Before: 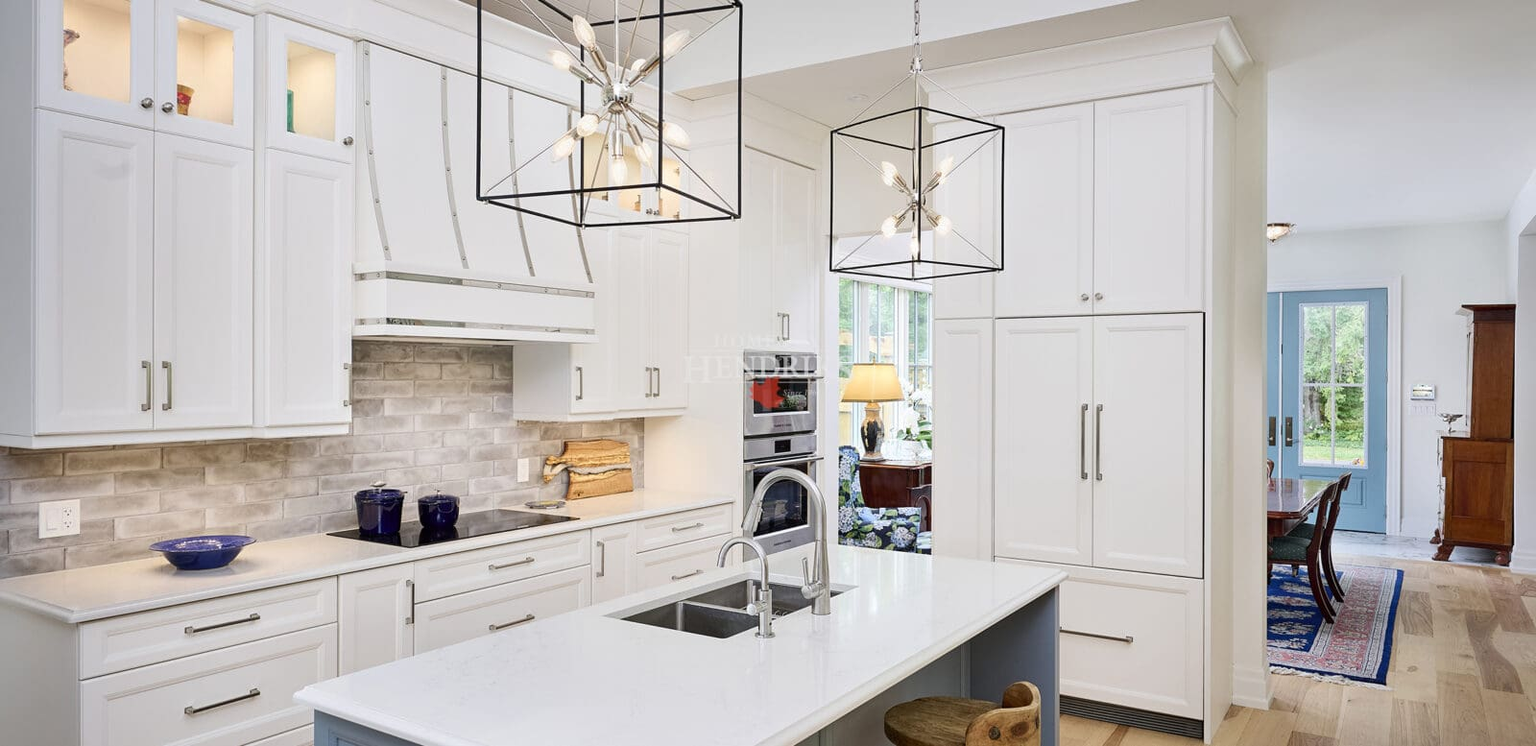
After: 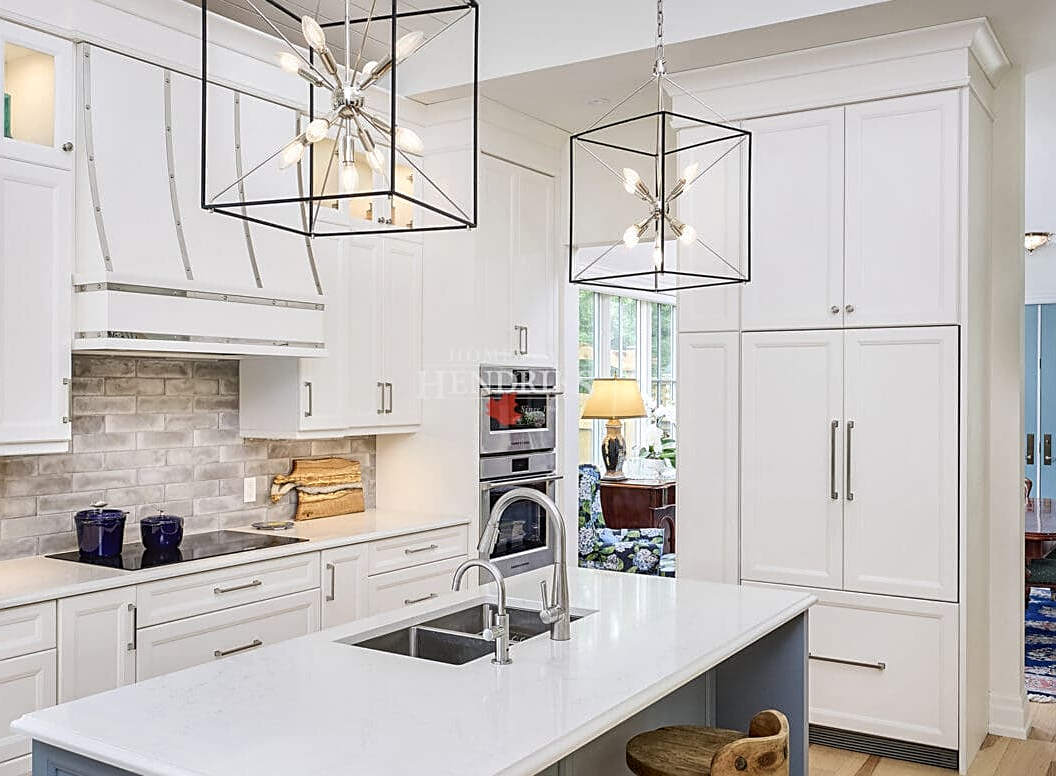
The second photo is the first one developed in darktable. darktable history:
crop and rotate: left 18.442%, right 15.508%
local contrast: on, module defaults
sharpen: on, module defaults
